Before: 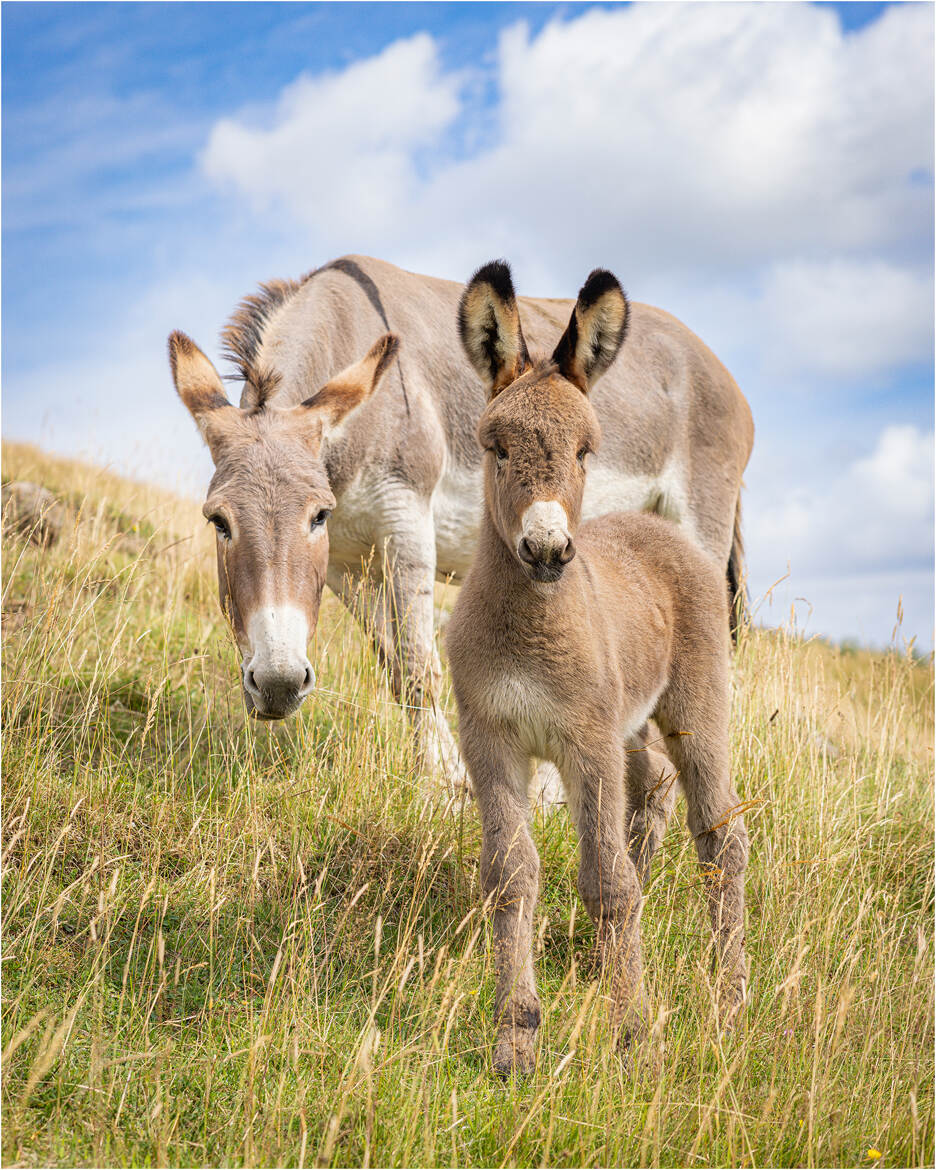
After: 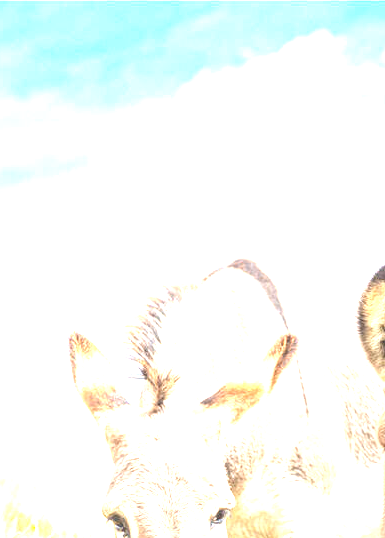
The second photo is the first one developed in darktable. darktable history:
local contrast: highlights 48%, shadows 7%, detail 100%
tone equalizer: on, module defaults
exposure: black level correction 0, exposure 1.926 EV, compensate highlight preservation false
crop and rotate: left 10.84%, top 0.119%, right 47.931%, bottom 53.879%
